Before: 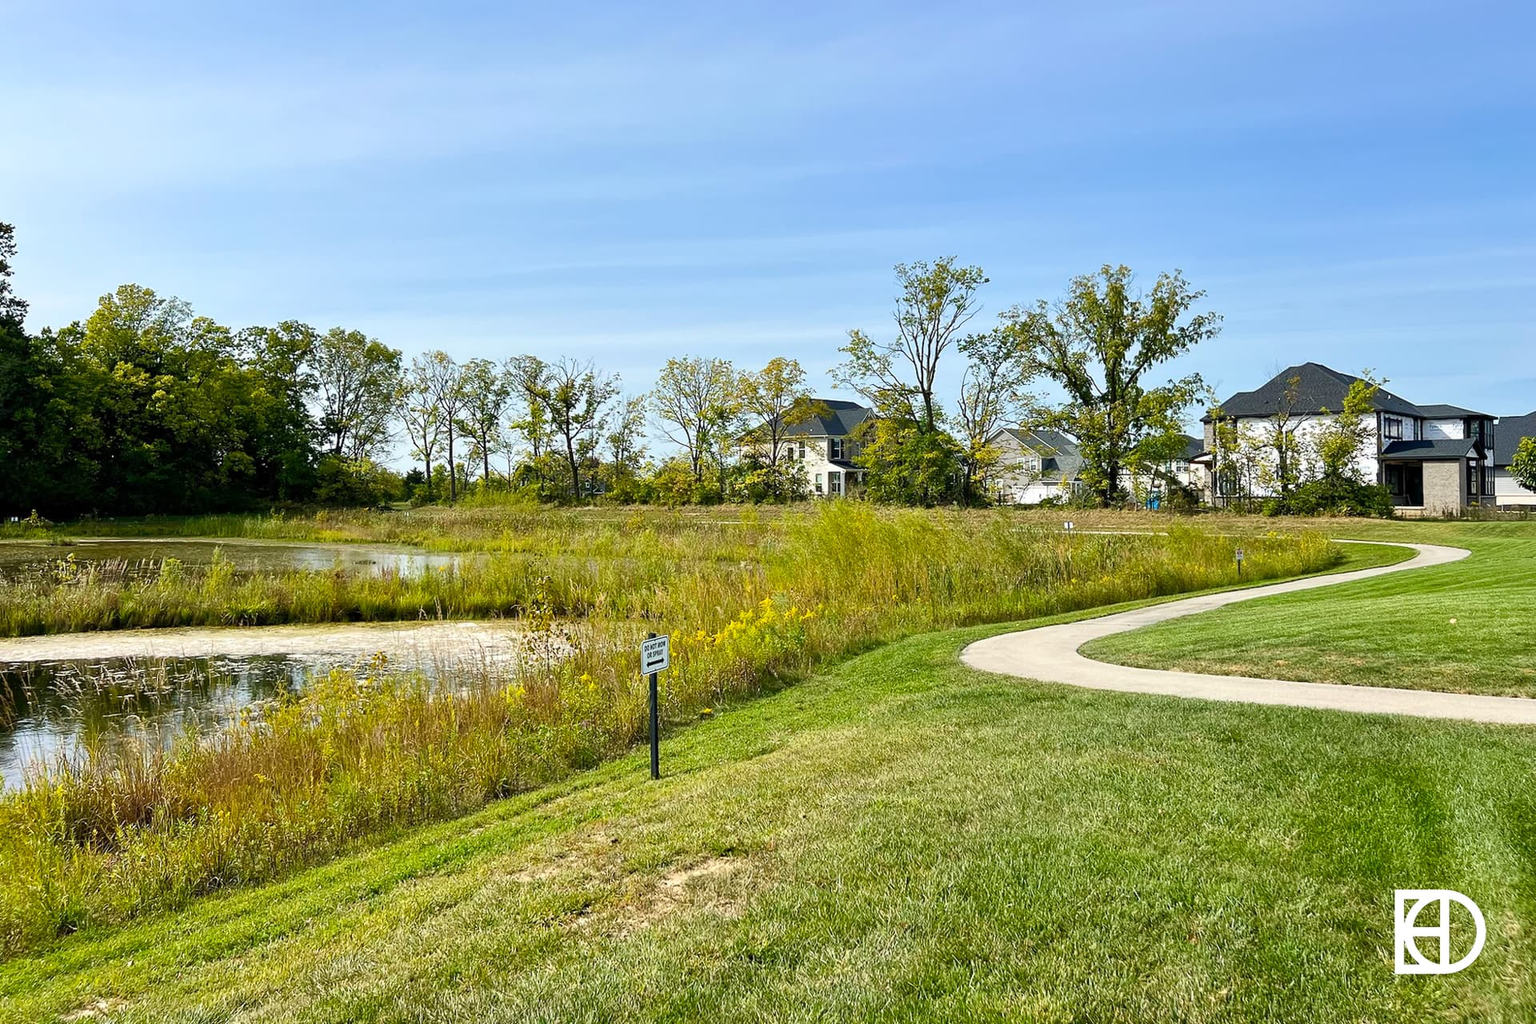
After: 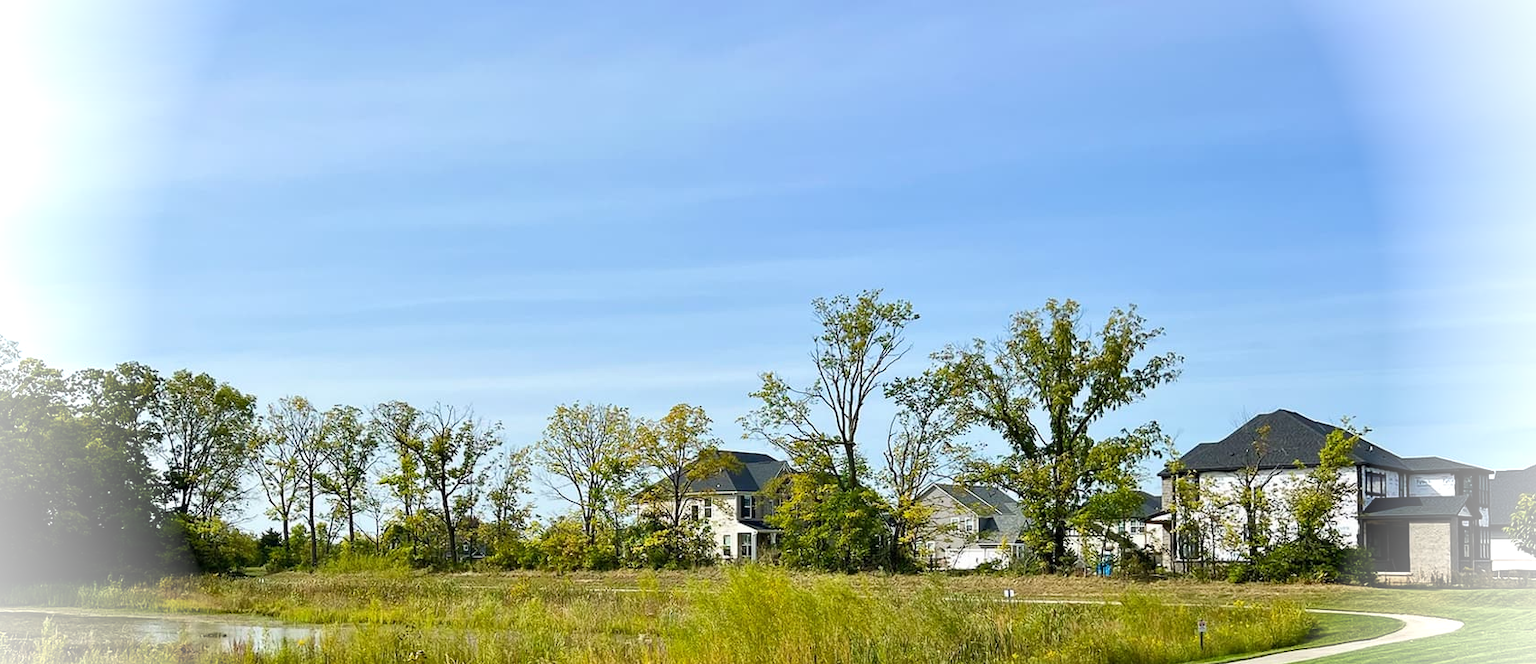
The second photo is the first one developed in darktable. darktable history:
crop and rotate: left 11.421%, bottom 42.527%
vignetting: brightness 0.998, saturation -0.49, unbound false
